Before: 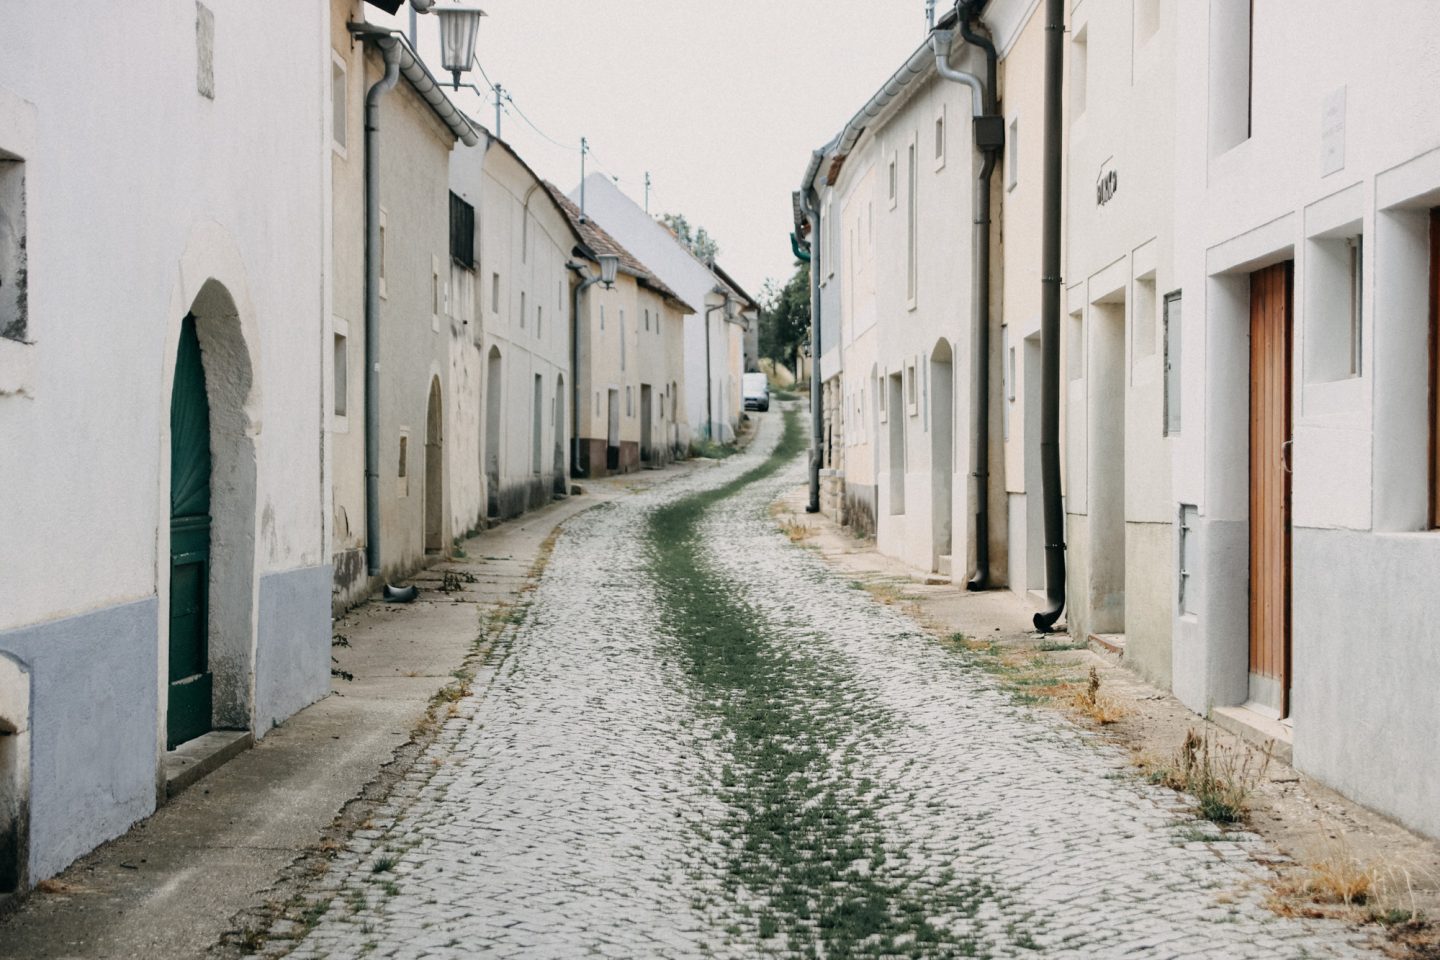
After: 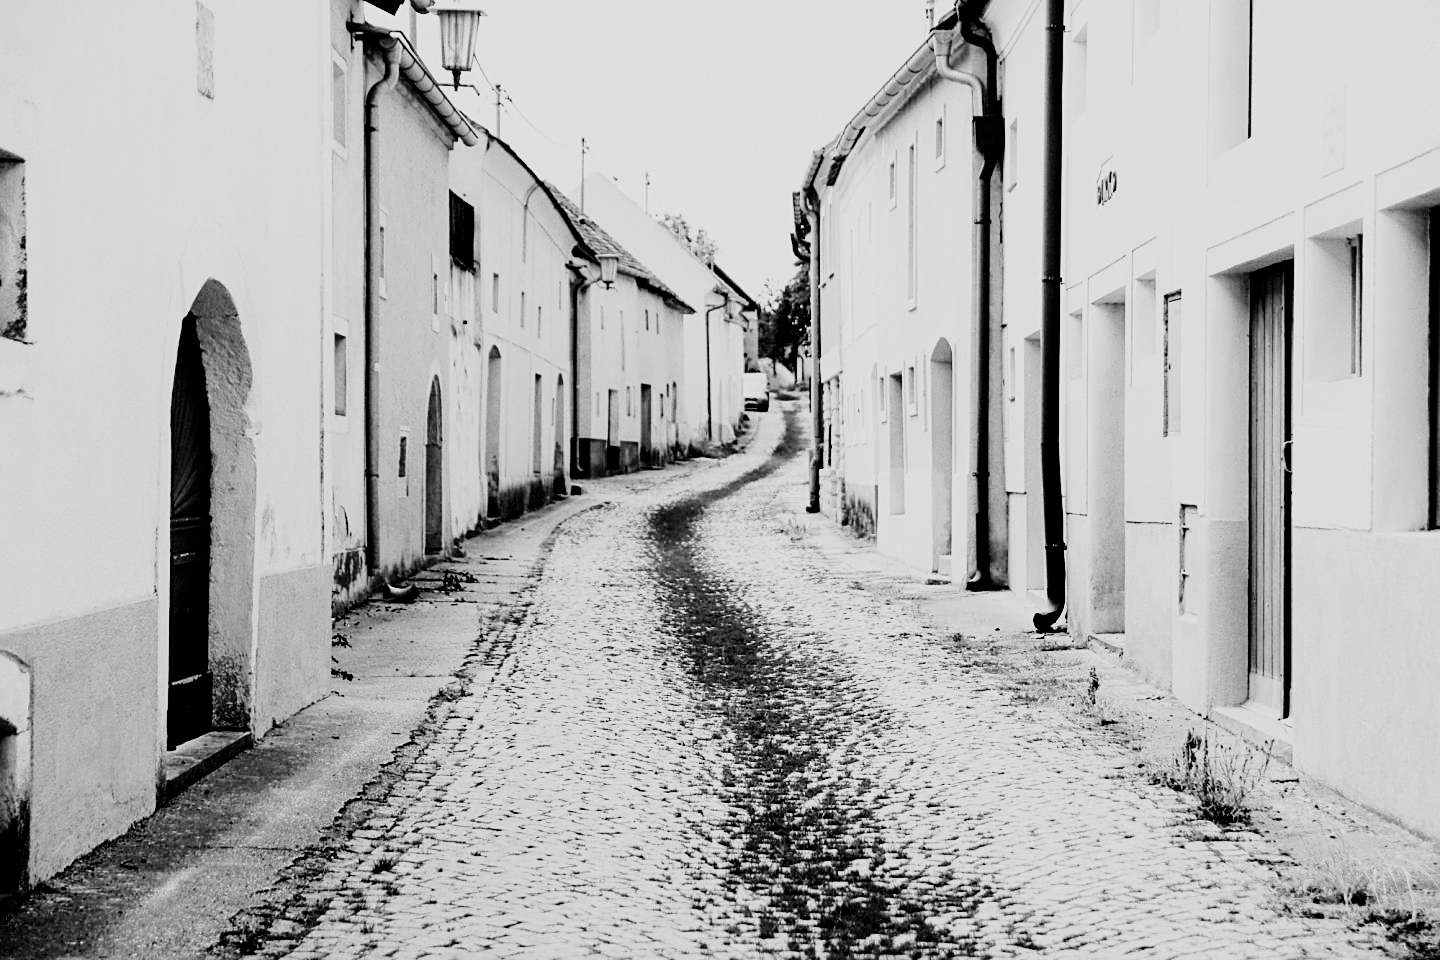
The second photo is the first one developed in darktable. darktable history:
sharpen: on, module defaults
monochrome: on, module defaults
filmic rgb: black relative exposure -5 EV, white relative exposure 3.5 EV, hardness 3.19, contrast 1.4, highlights saturation mix -50%
white balance: red 0.98, blue 1.61
tone curve: curves: ch0 [(0, 0) (0.049, 0.01) (0.154, 0.081) (0.491, 0.56) (0.739, 0.794) (0.992, 0.937)]; ch1 [(0, 0) (0.172, 0.123) (0.317, 0.272) (0.401, 0.422) (0.499, 0.497) (0.531, 0.54) (0.615, 0.603) (0.741, 0.783) (1, 1)]; ch2 [(0, 0) (0.411, 0.424) (0.462, 0.483) (0.544, 0.56) (0.686, 0.638) (1, 1)], color space Lab, independent channels, preserve colors none
